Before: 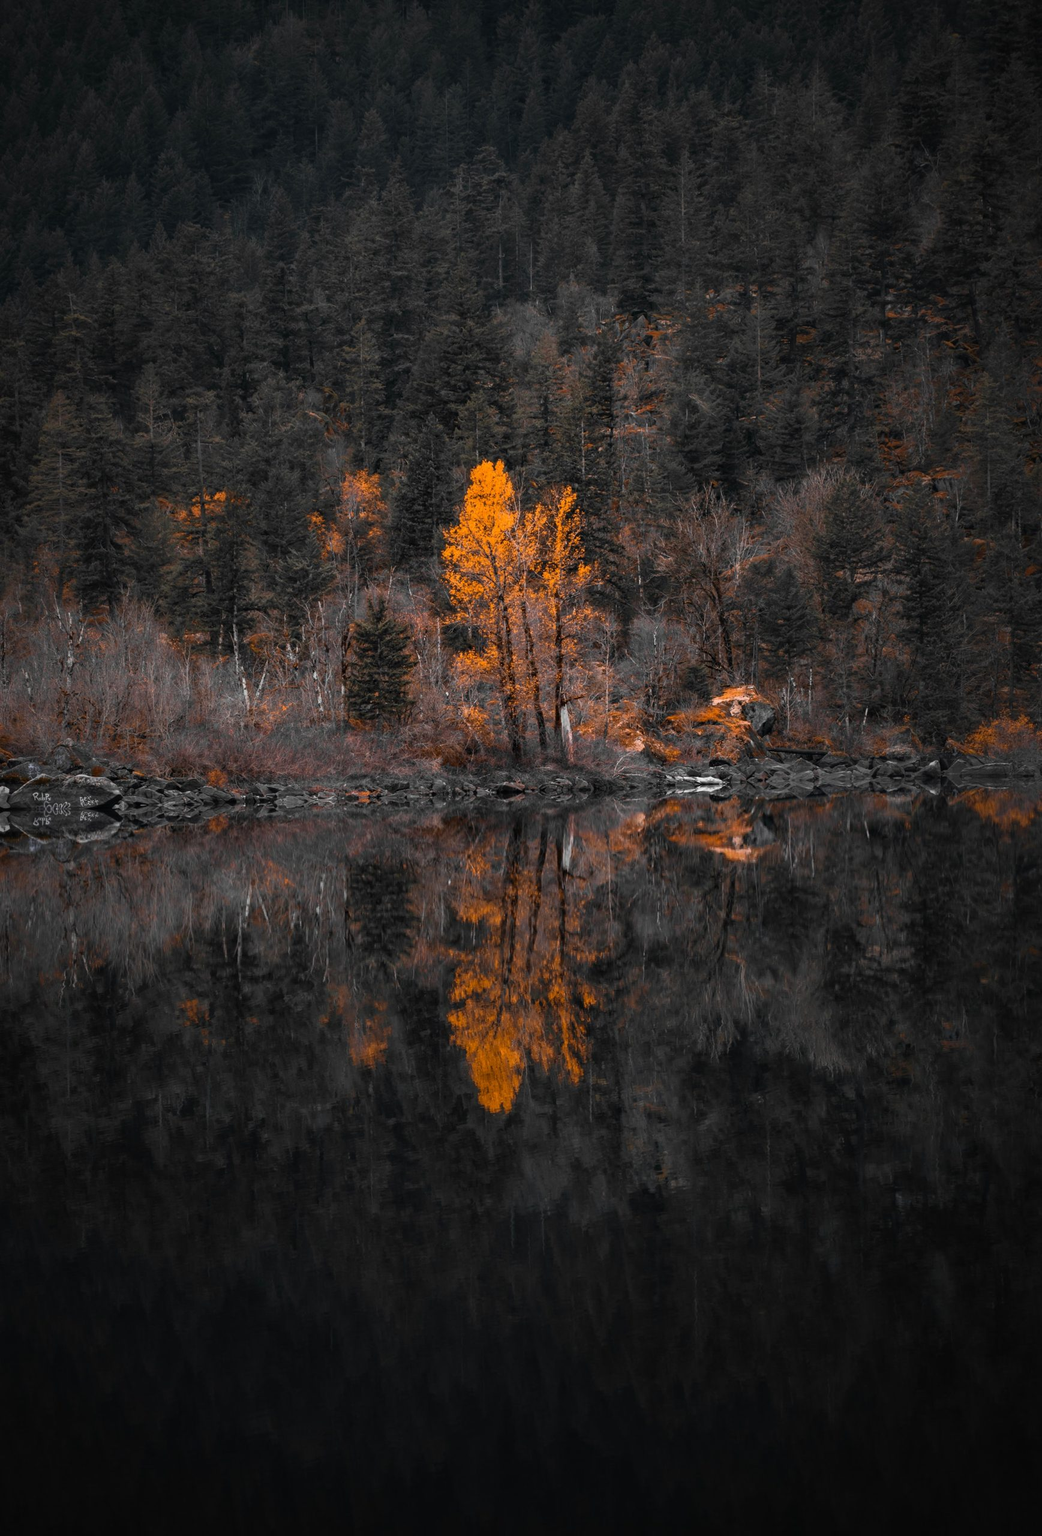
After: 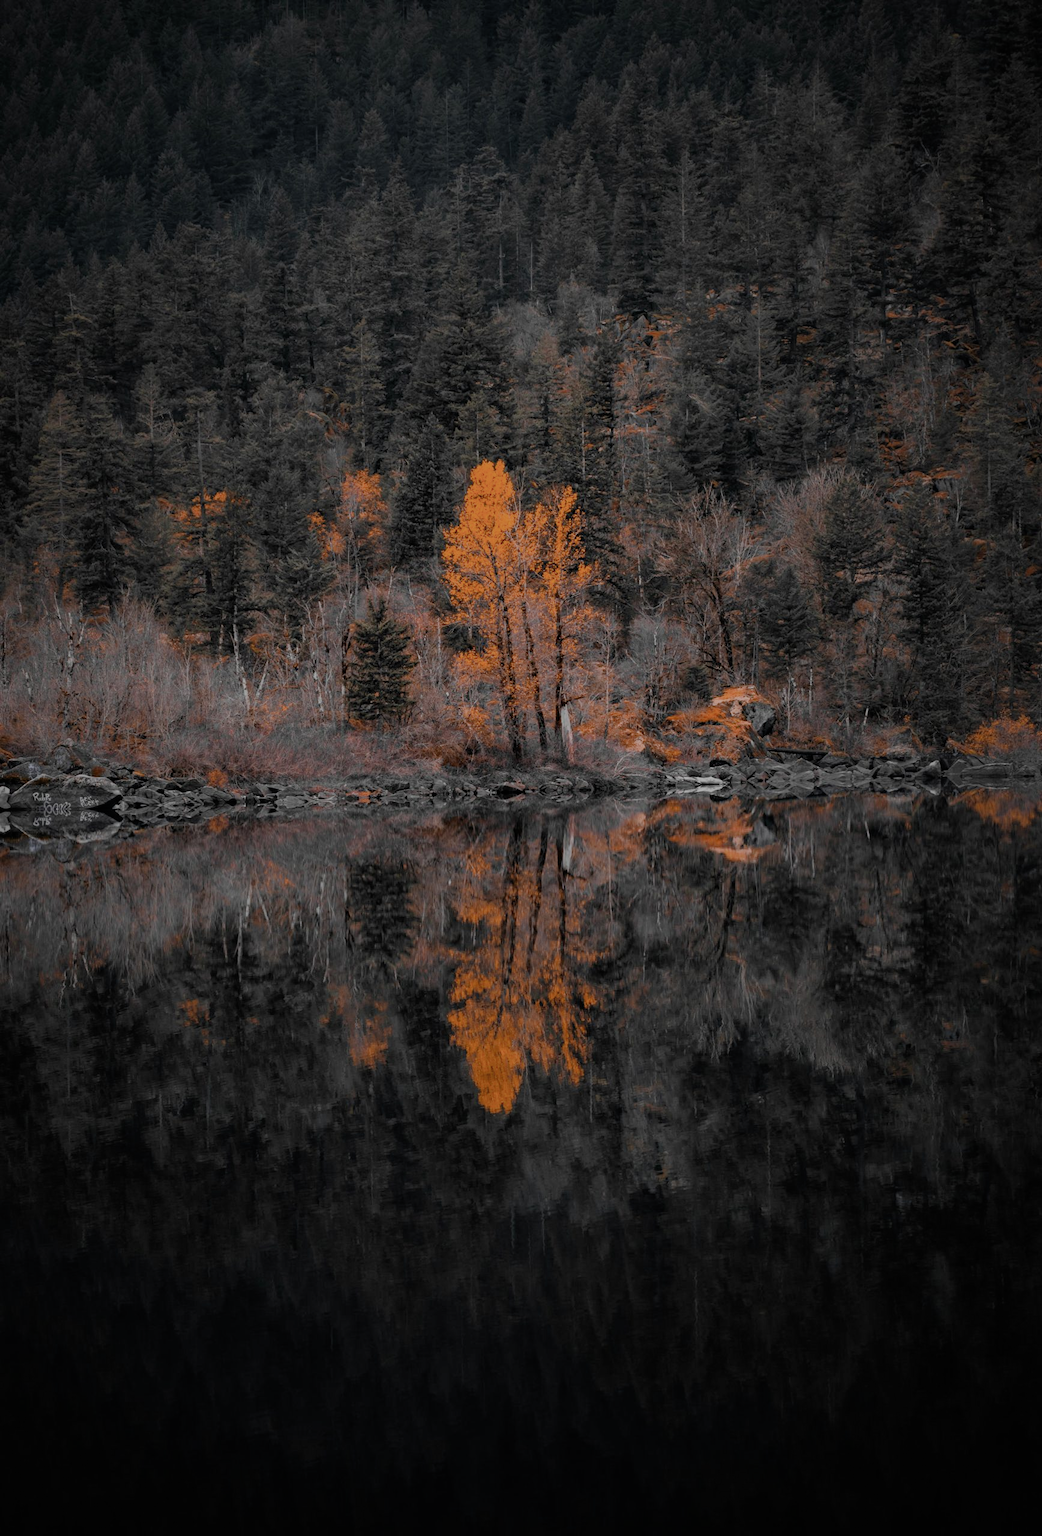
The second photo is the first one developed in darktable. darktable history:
filmic rgb: black relative exposure -7.98 EV, white relative exposure 8.06 EV, hardness 2.51, latitude 11.01%, contrast 0.71, highlights saturation mix 9.75%, shadows ↔ highlights balance 2.25%
